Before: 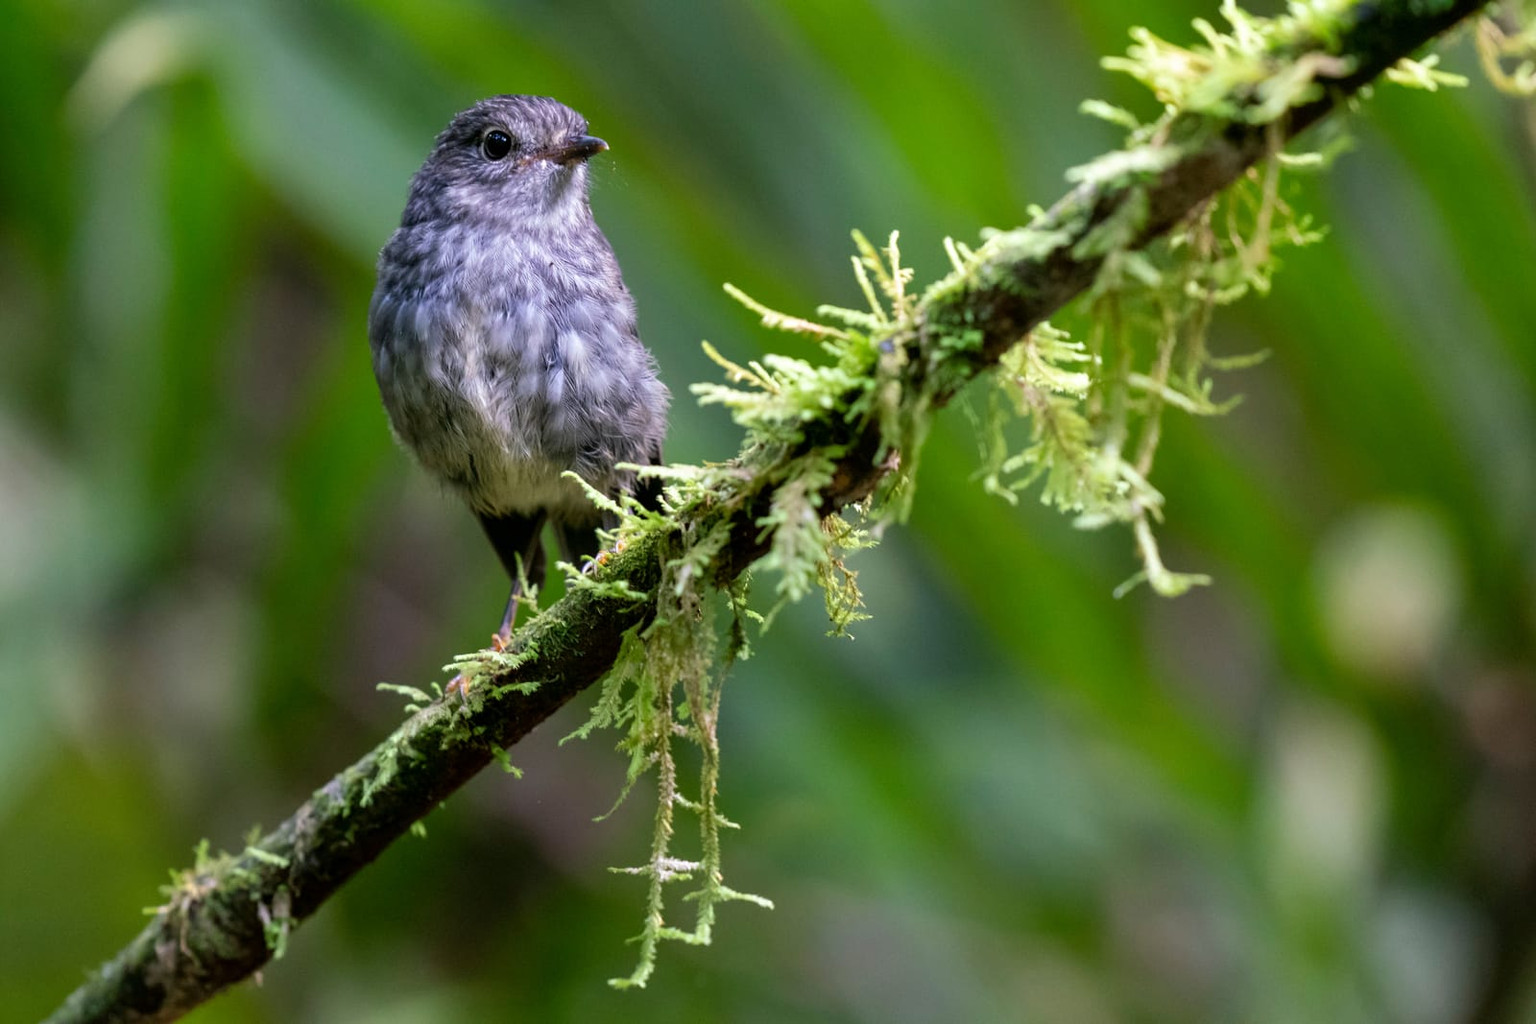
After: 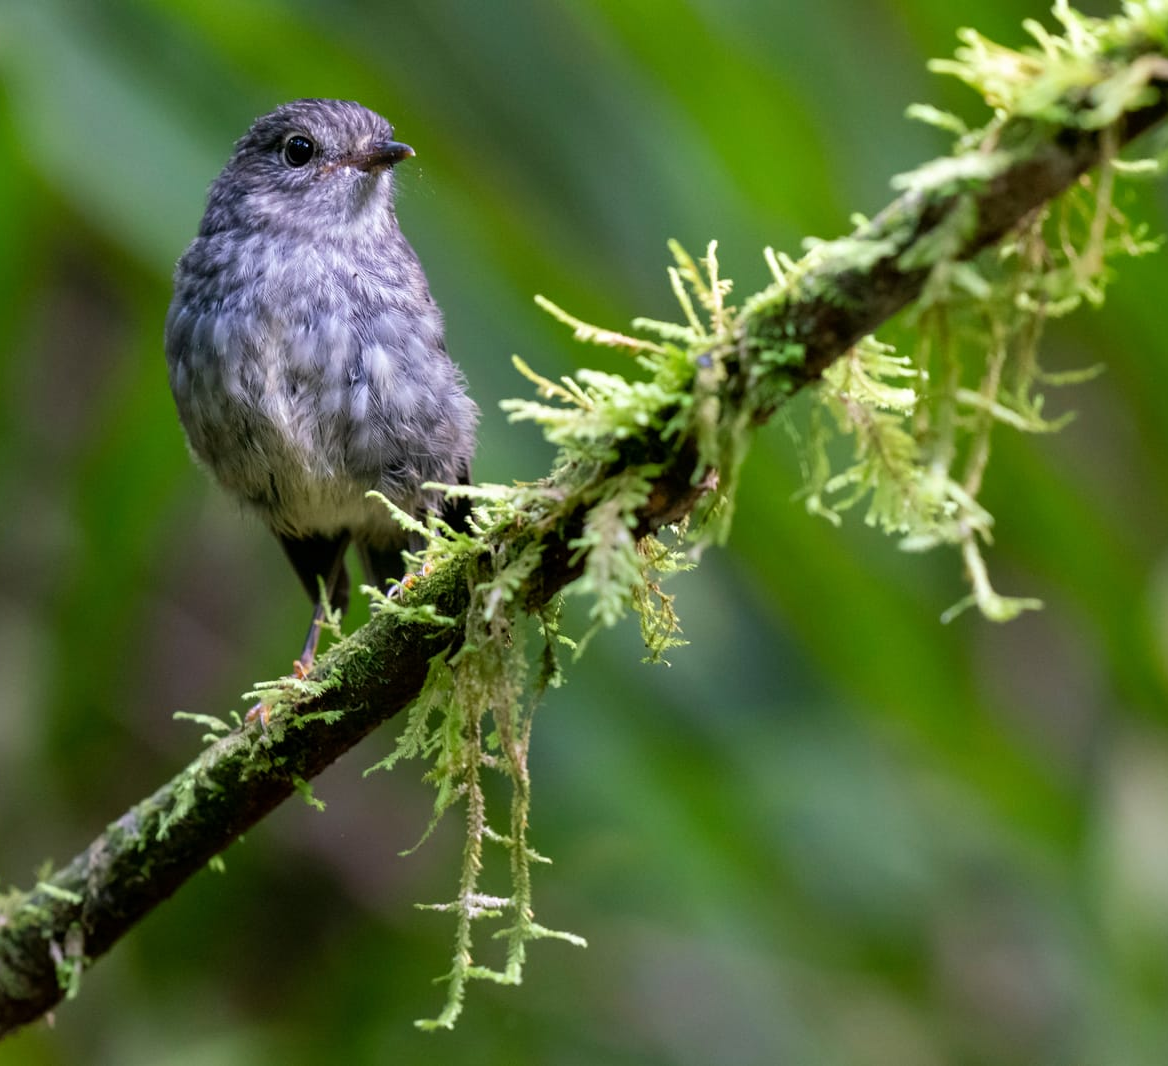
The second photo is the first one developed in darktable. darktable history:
crop: left 13.707%, right 13.287%
